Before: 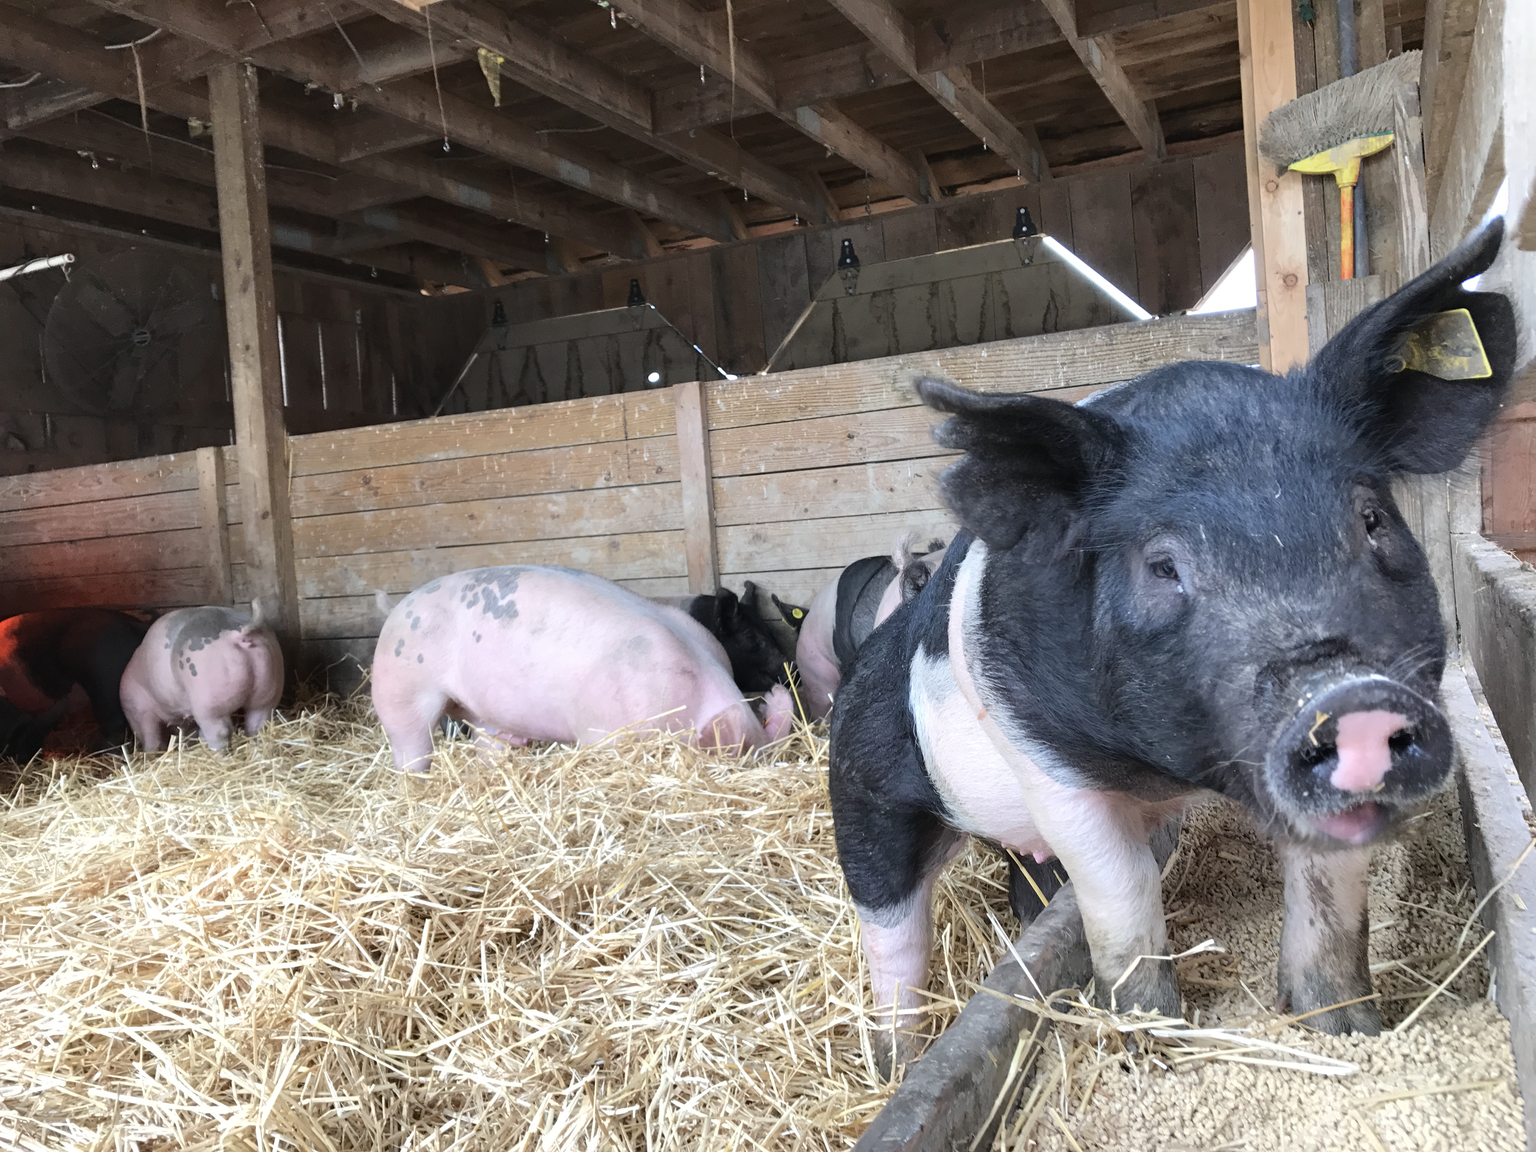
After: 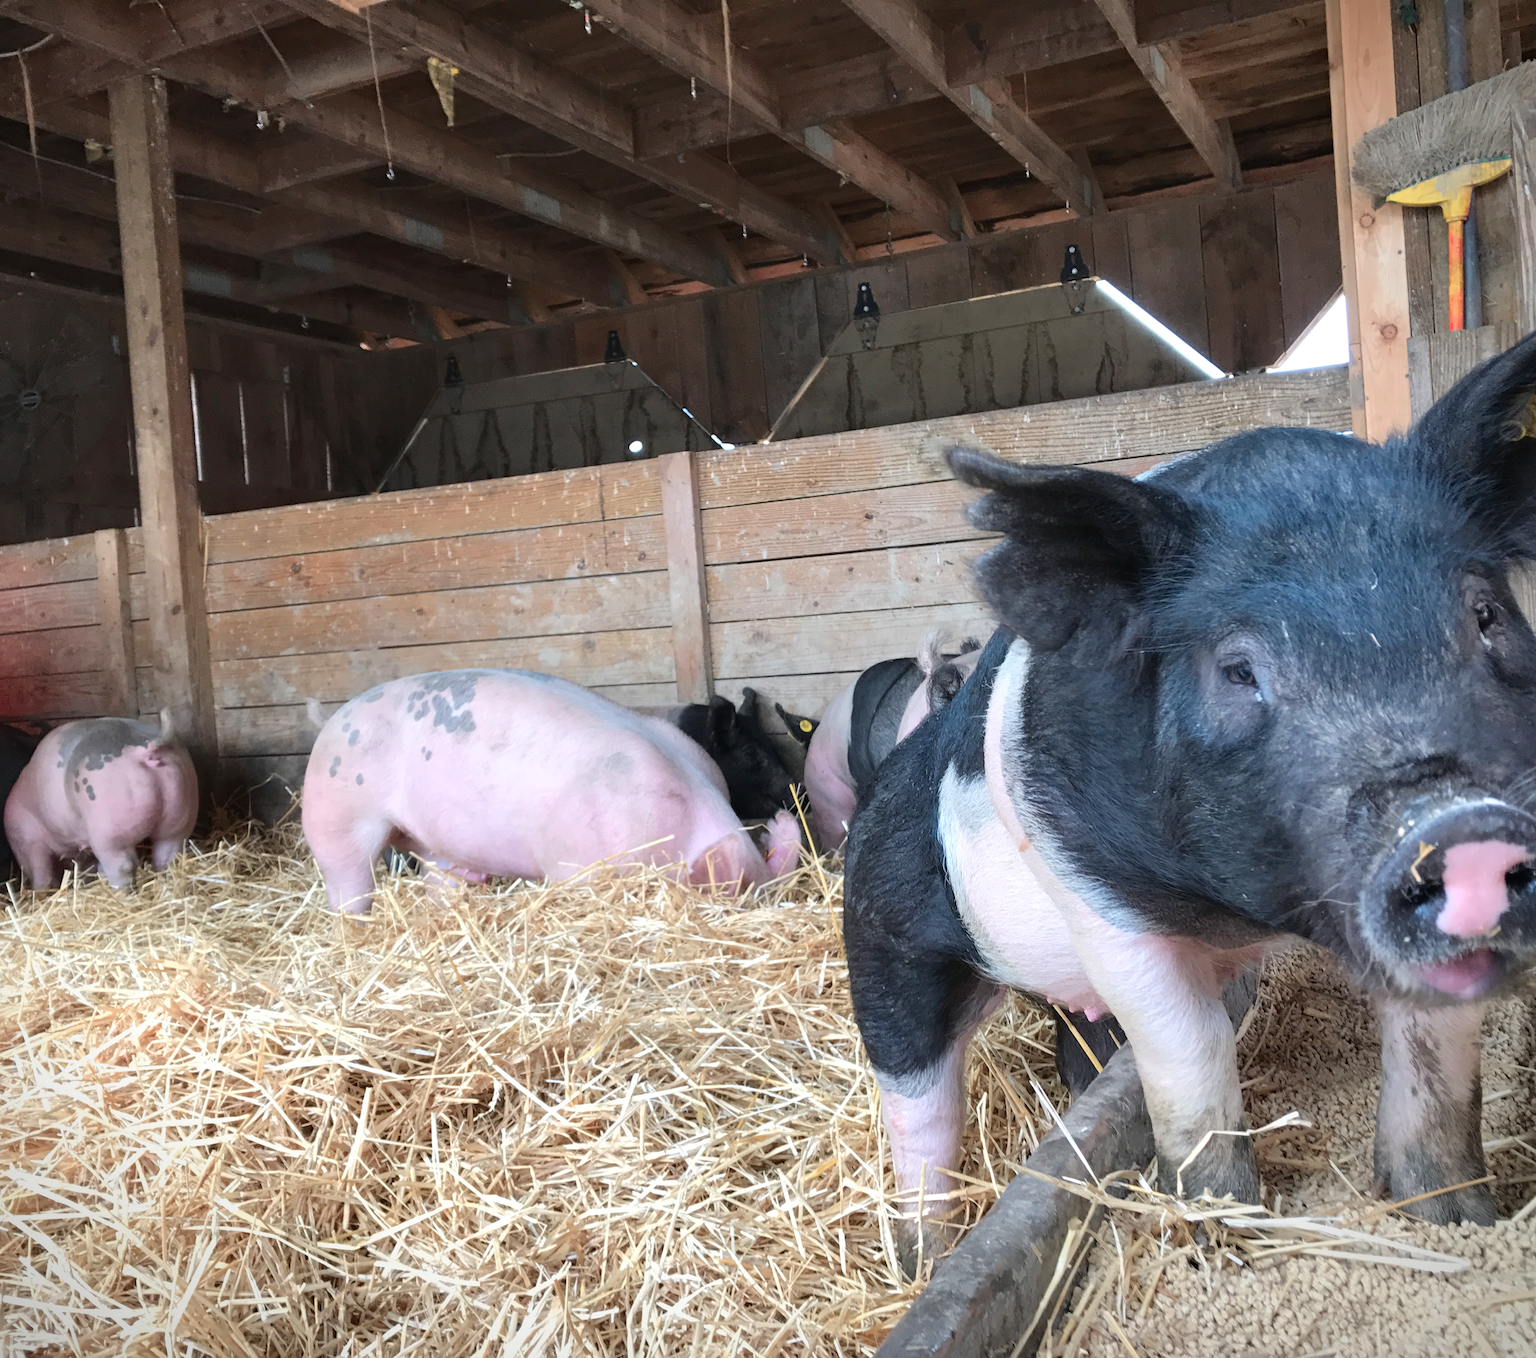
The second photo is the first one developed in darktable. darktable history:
crop: left 7.598%, right 7.873%
color zones: curves: ch1 [(0.29, 0.492) (0.373, 0.185) (0.509, 0.481)]; ch2 [(0.25, 0.462) (0.749, 0.457)], mix 40.67%
vignetting: fall-off start 97.23%, saturation -0.024, center (-0.033, -0.042), width/height ratio 1.179, unbound false
tone equalizer: on, module defaults
